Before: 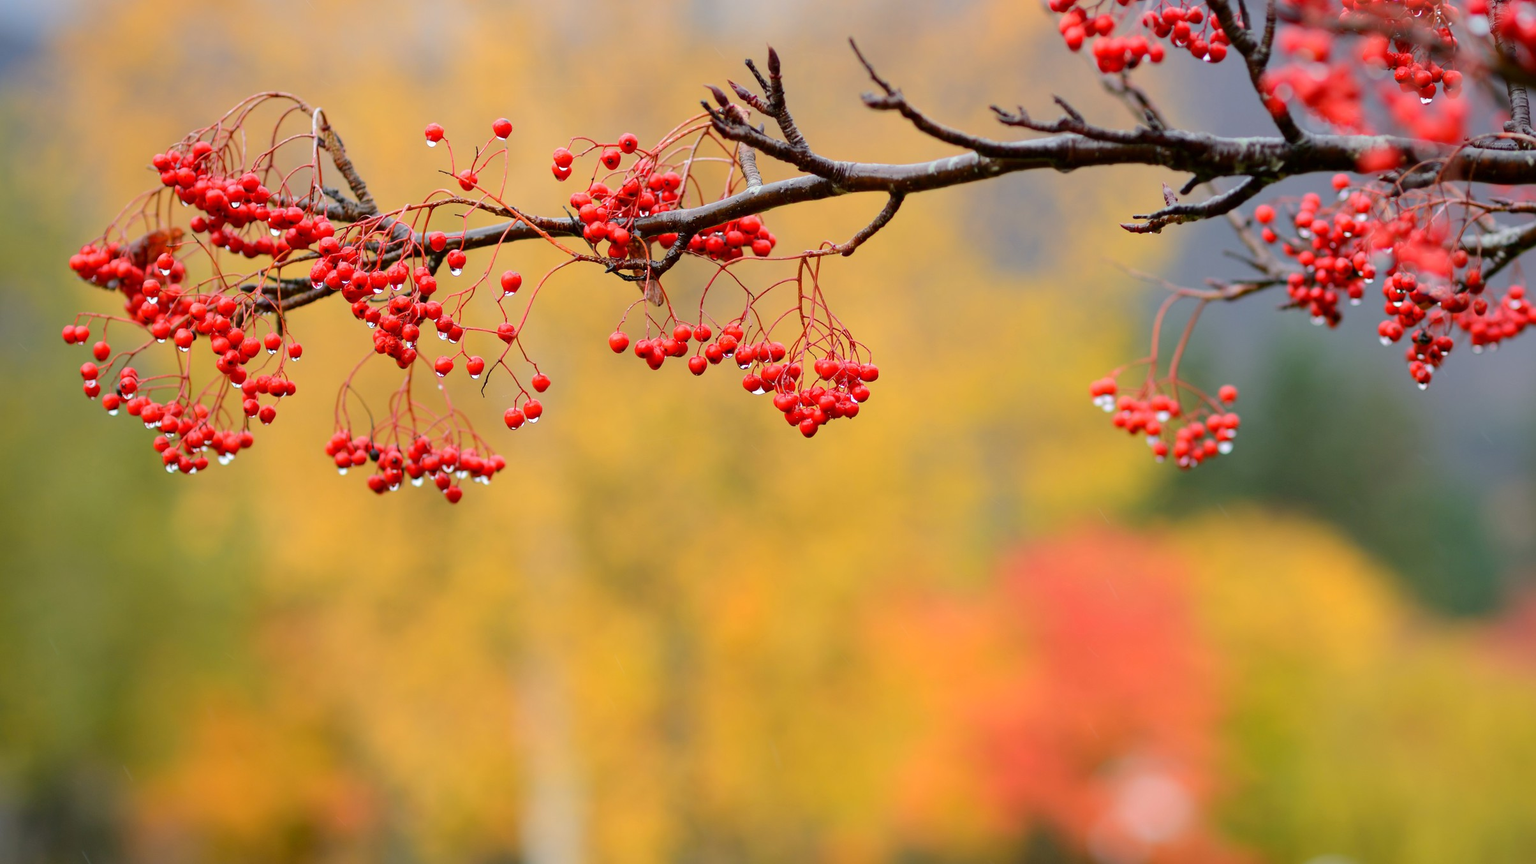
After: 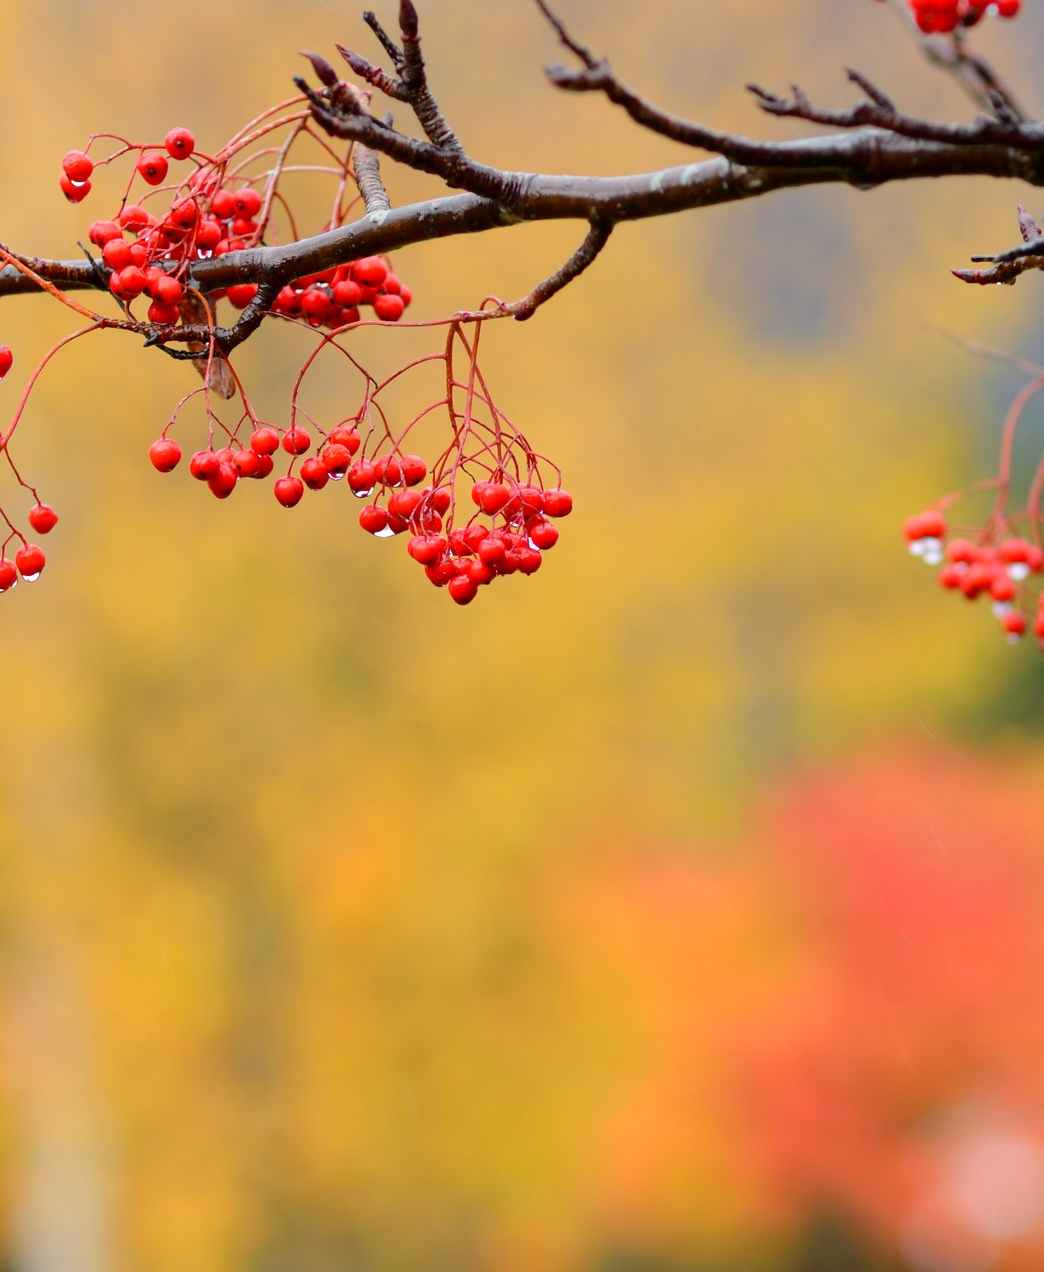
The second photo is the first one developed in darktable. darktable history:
exposure: exposure 0.02 EV, compensate highlight preservation false
crop: left 33.452%, top 6.025%, right 23.155%
